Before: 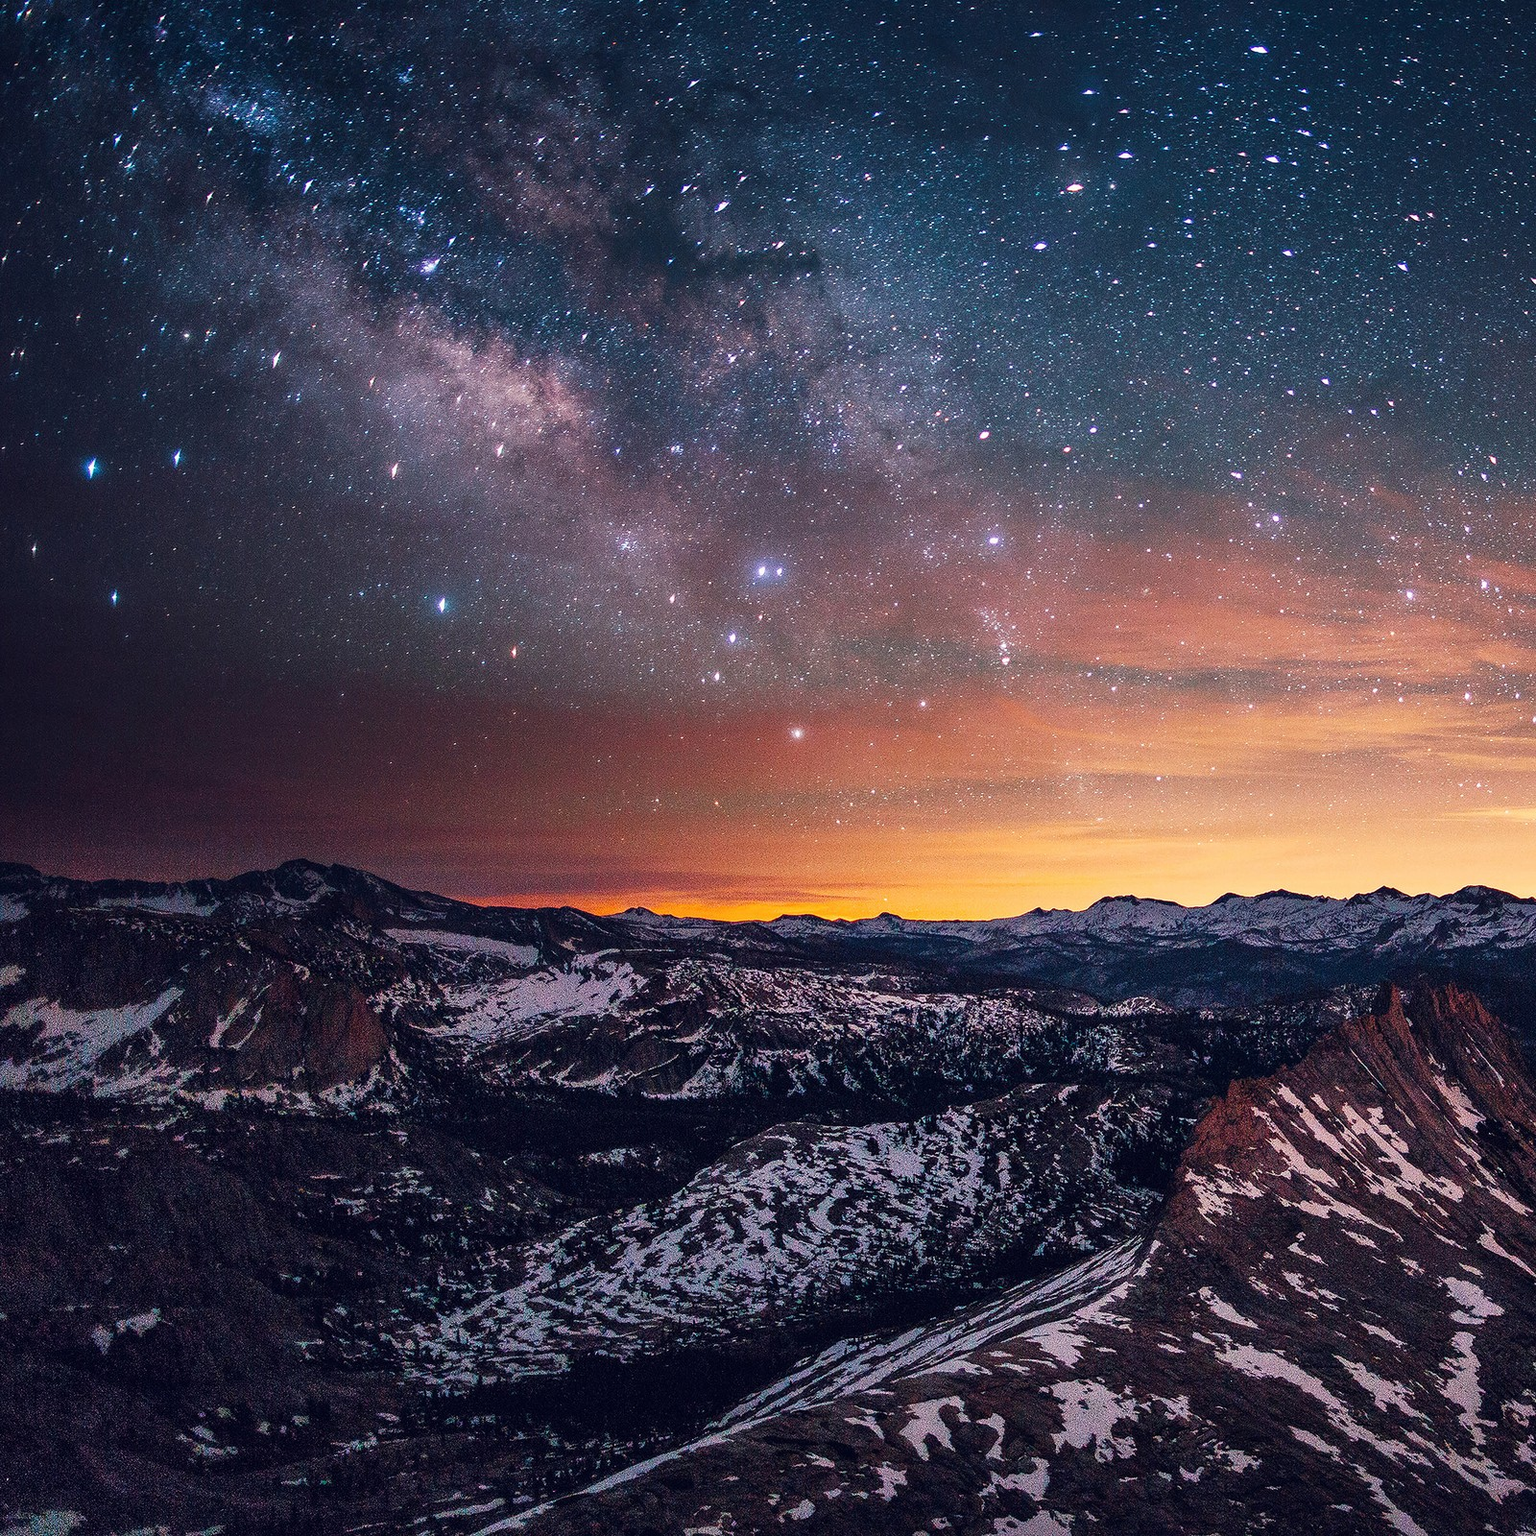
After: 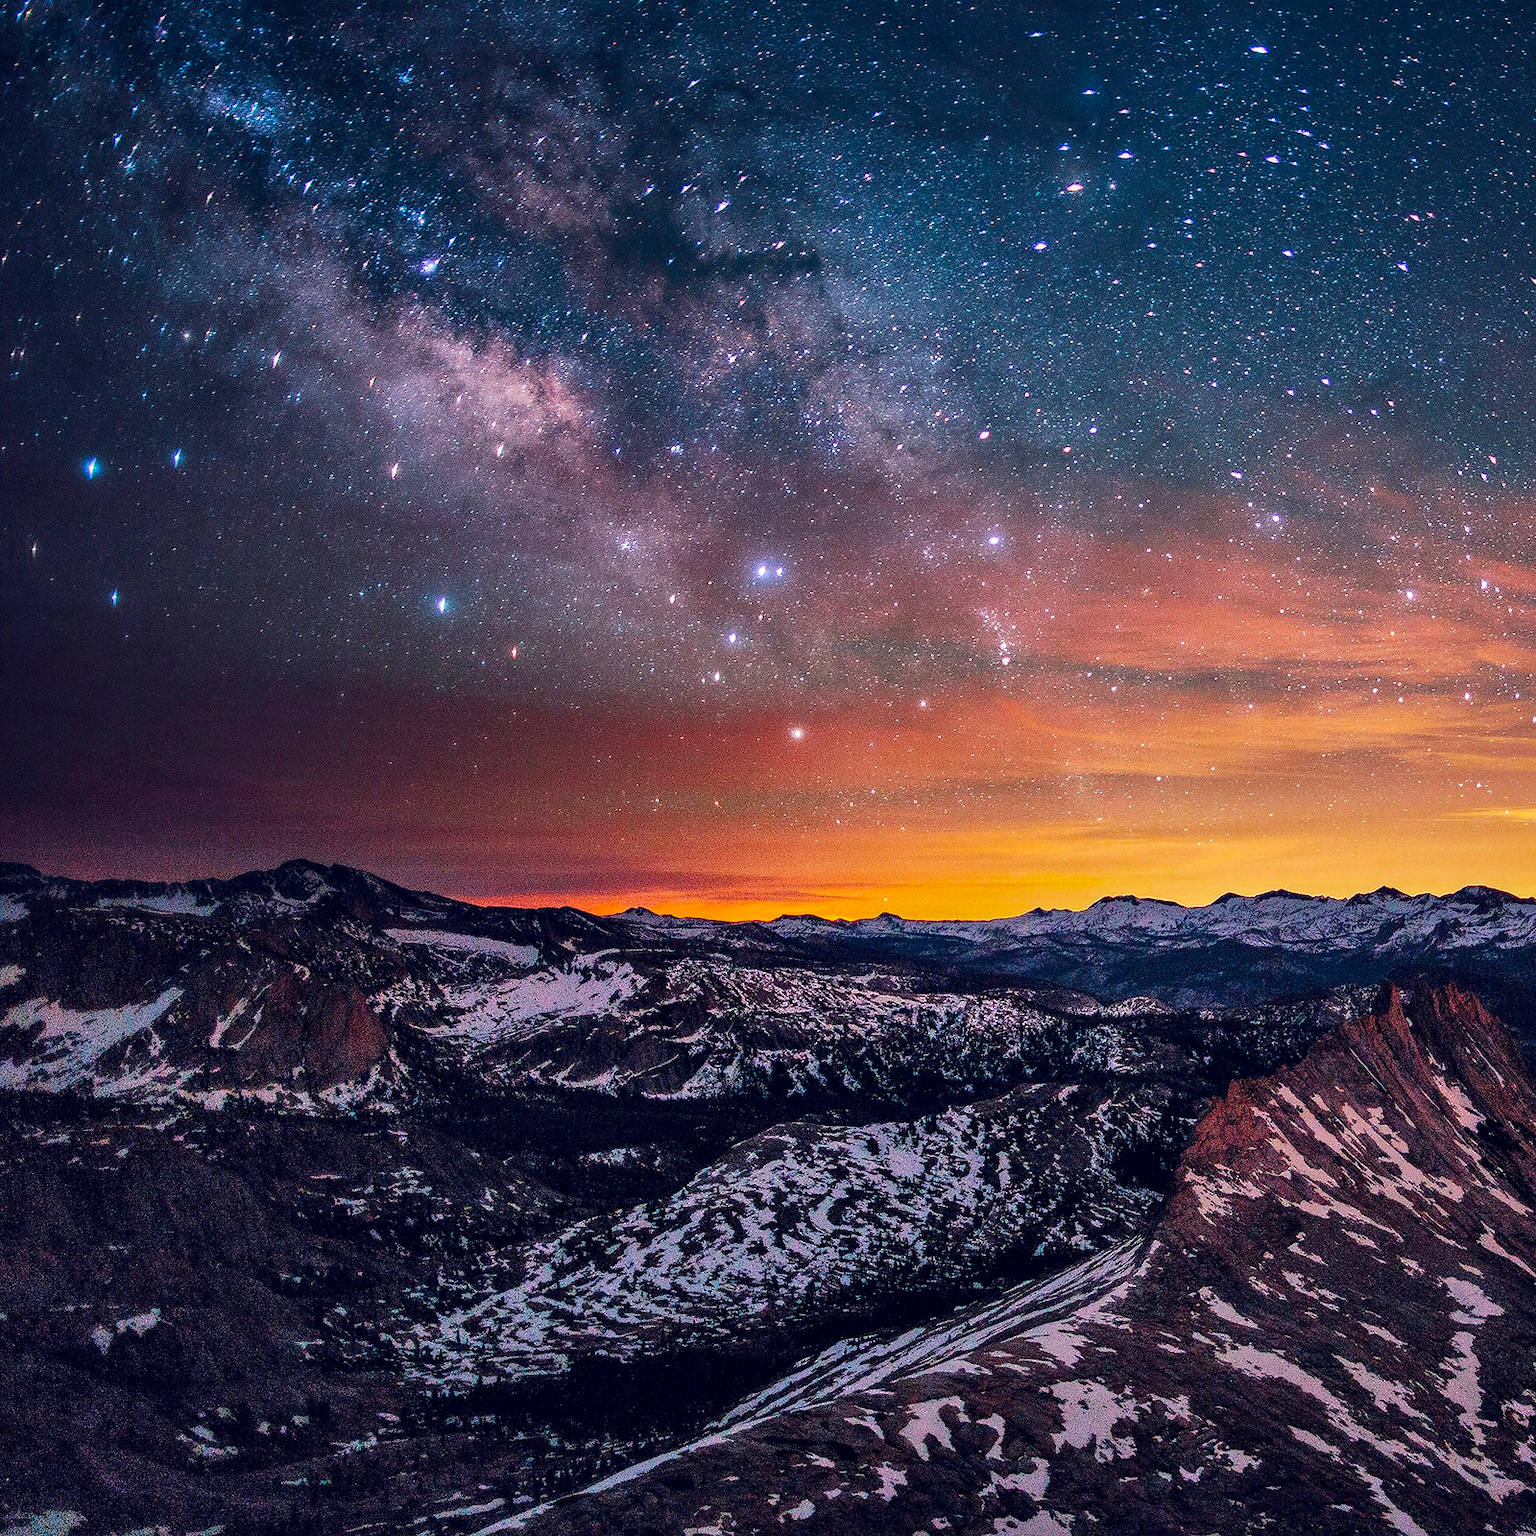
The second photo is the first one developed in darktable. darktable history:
contrast brightness saturation: contrast 0.09, saturation 0.28
shadows and highlights: shadows 25, highlights -70
contrast equalizer: y [[0.586, 0.584, 0.576, 0.565, 0.552, 0.539], [0.5 ×6], [0.97, 0.959, 0.919, 0.859, 0.789, 0.717], [0 ×6], [0 ×6]]
